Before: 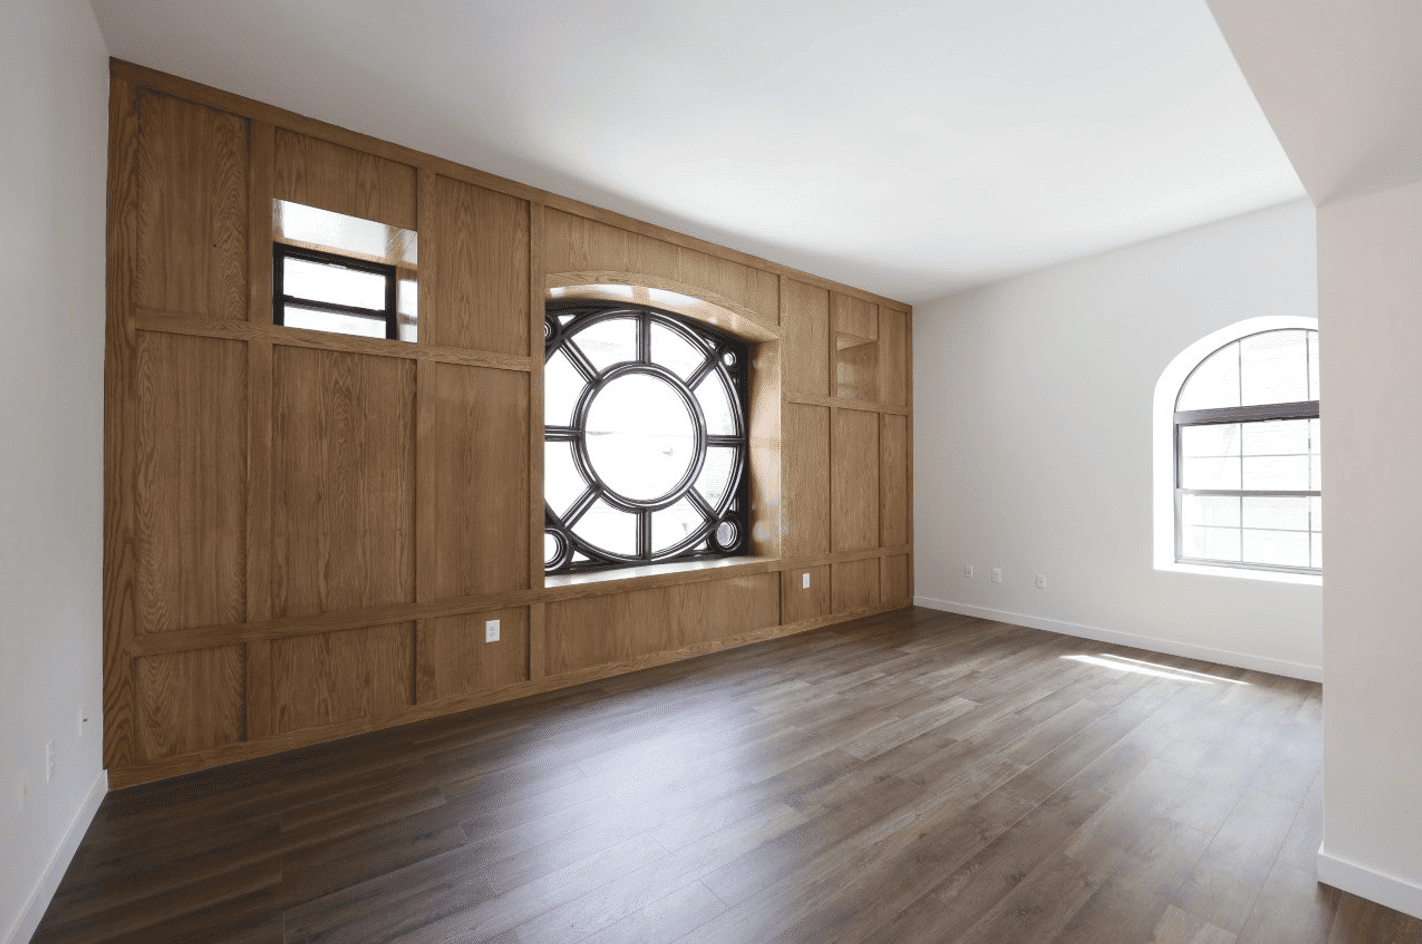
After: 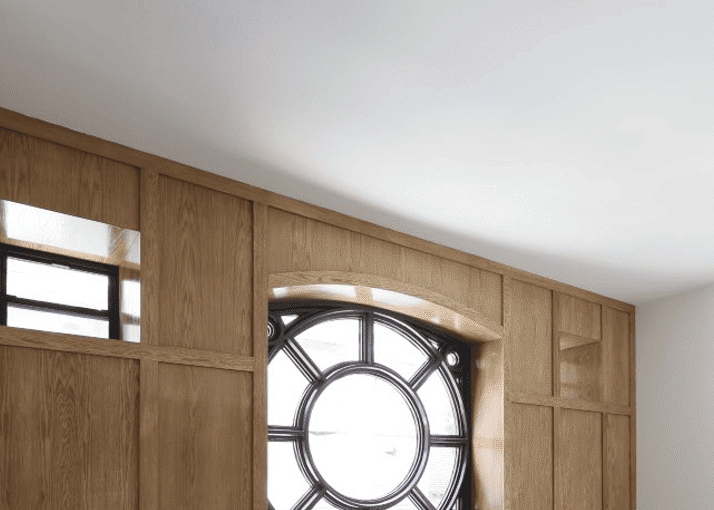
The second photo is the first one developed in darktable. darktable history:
crop: left 19.542%, right 30.226%, bottom 45.945%
exposure: compensate highlight preservation false
